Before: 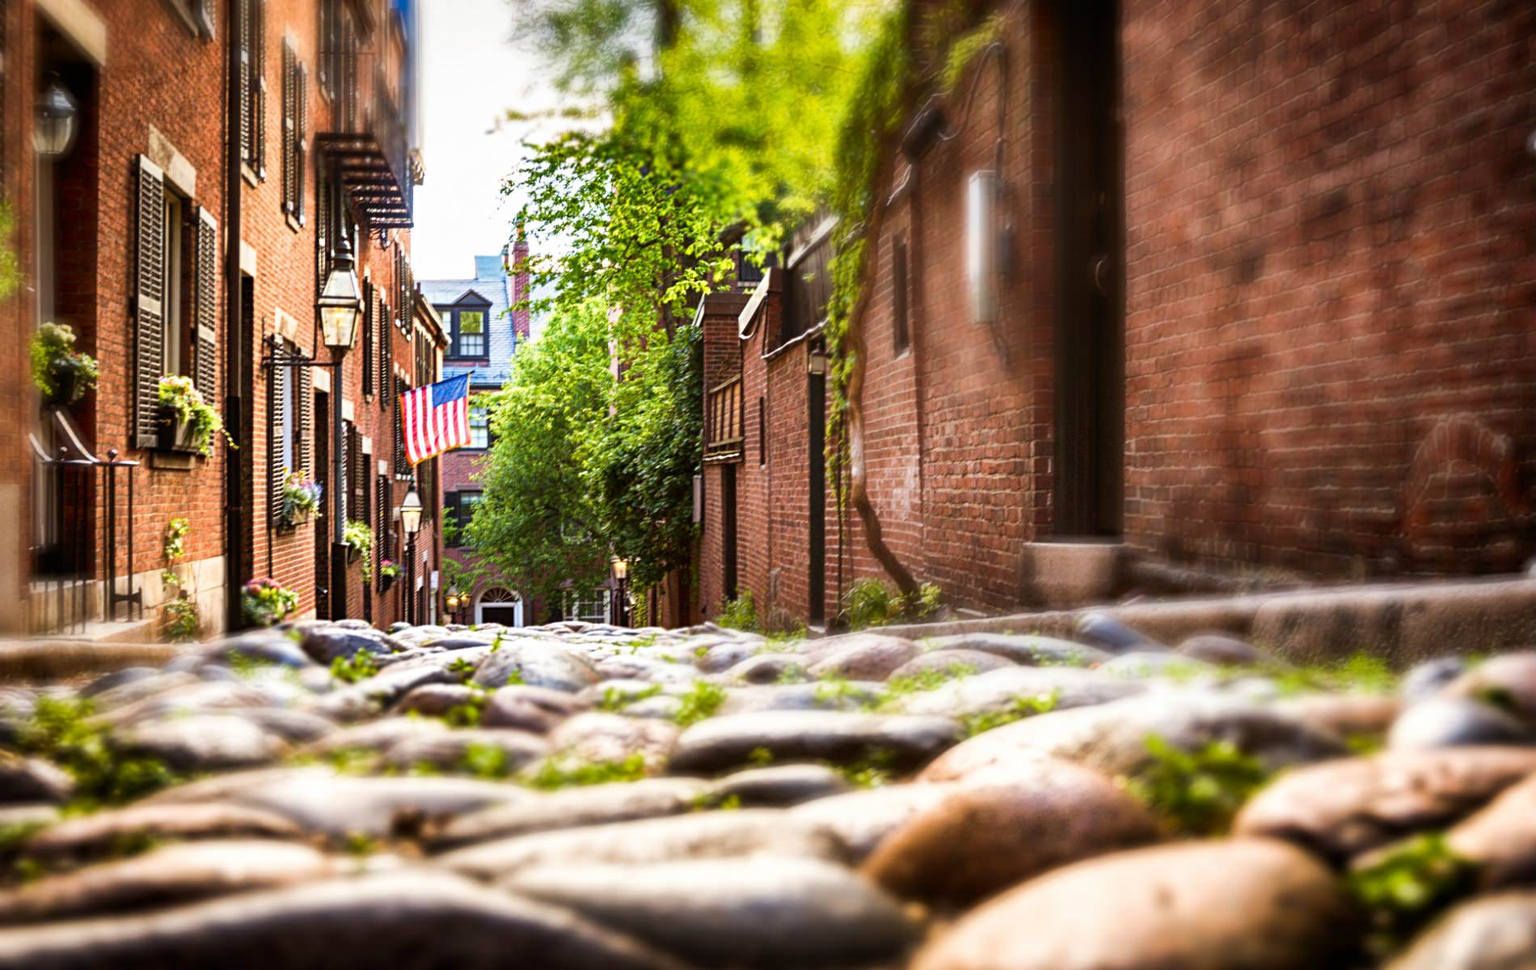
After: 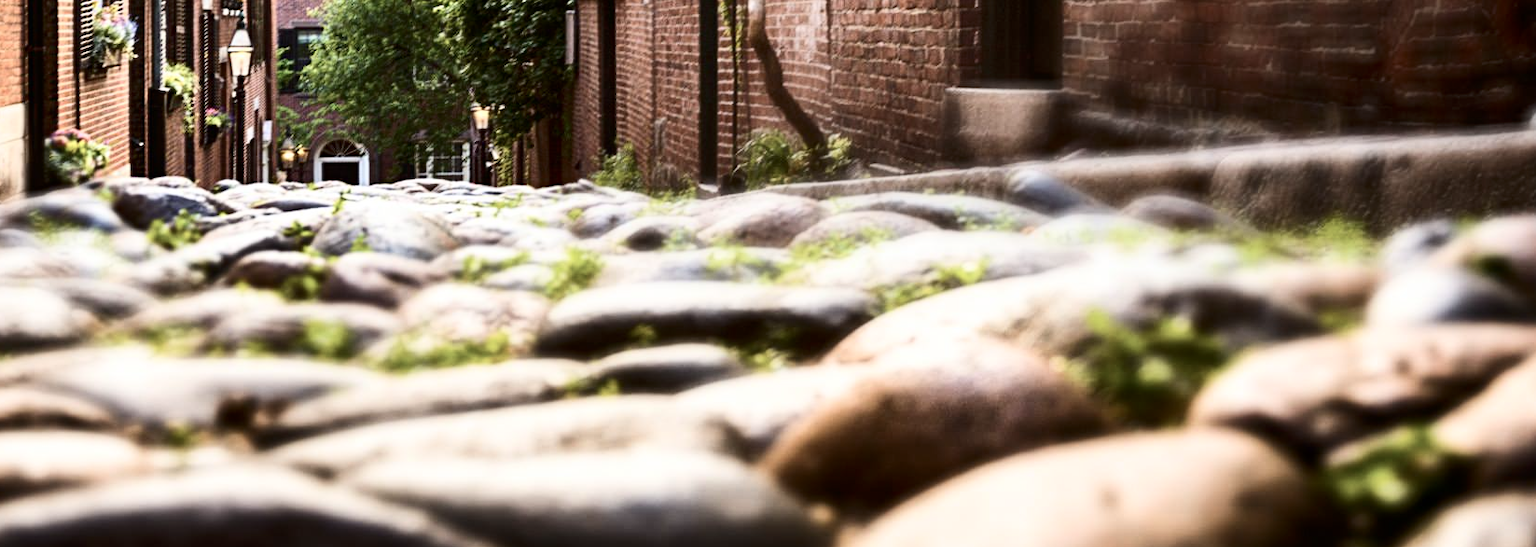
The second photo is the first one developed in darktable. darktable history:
crop and rotate: left 13.306%, top 48.129%, bottom 2.928%
contrast brightness saturation: contrast 0.25, saturation -0.31
